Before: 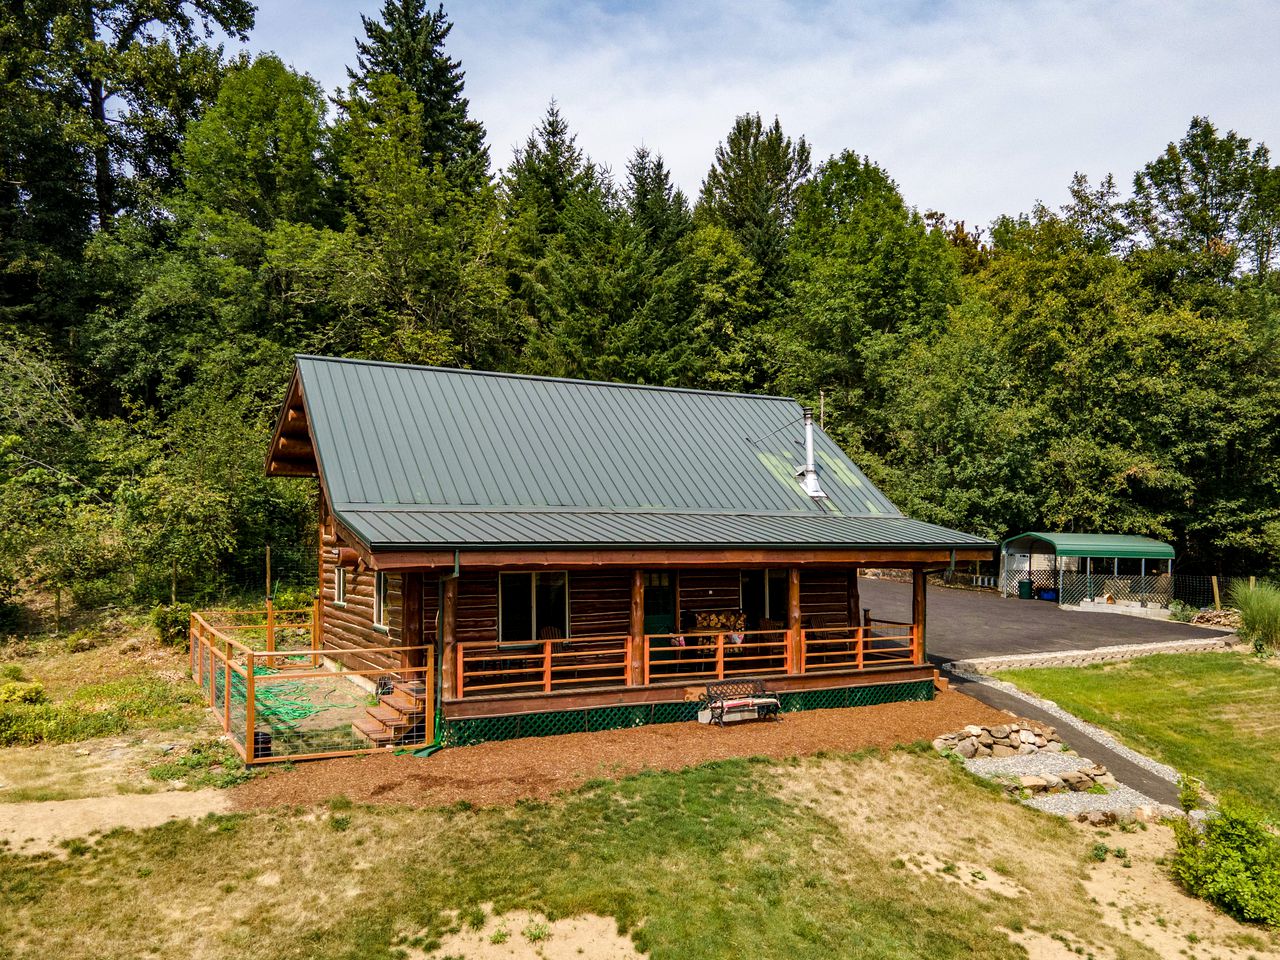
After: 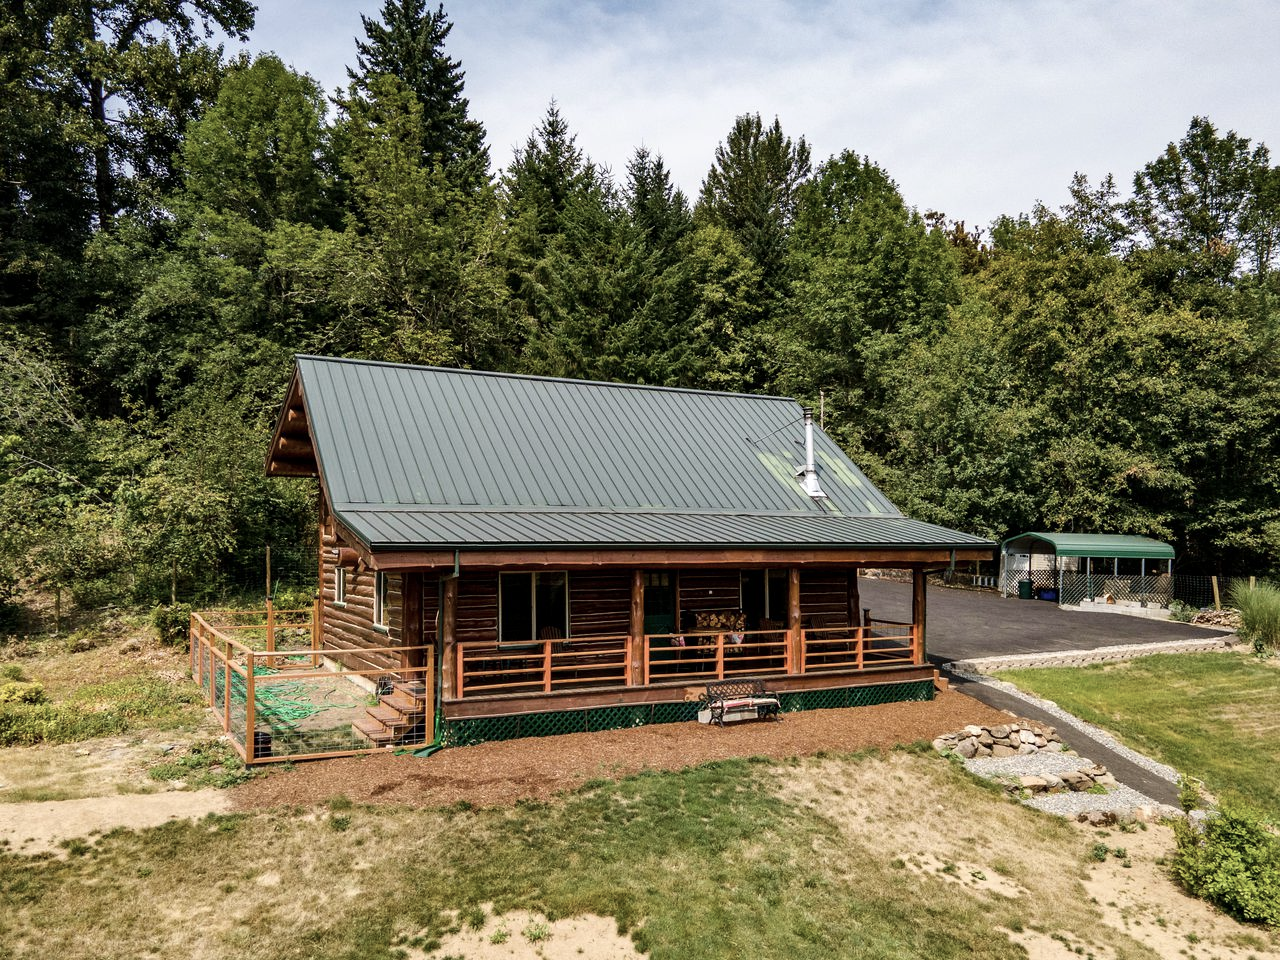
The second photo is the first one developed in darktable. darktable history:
contrast brightness saturation: contrast 0.104, saturation -0.281
